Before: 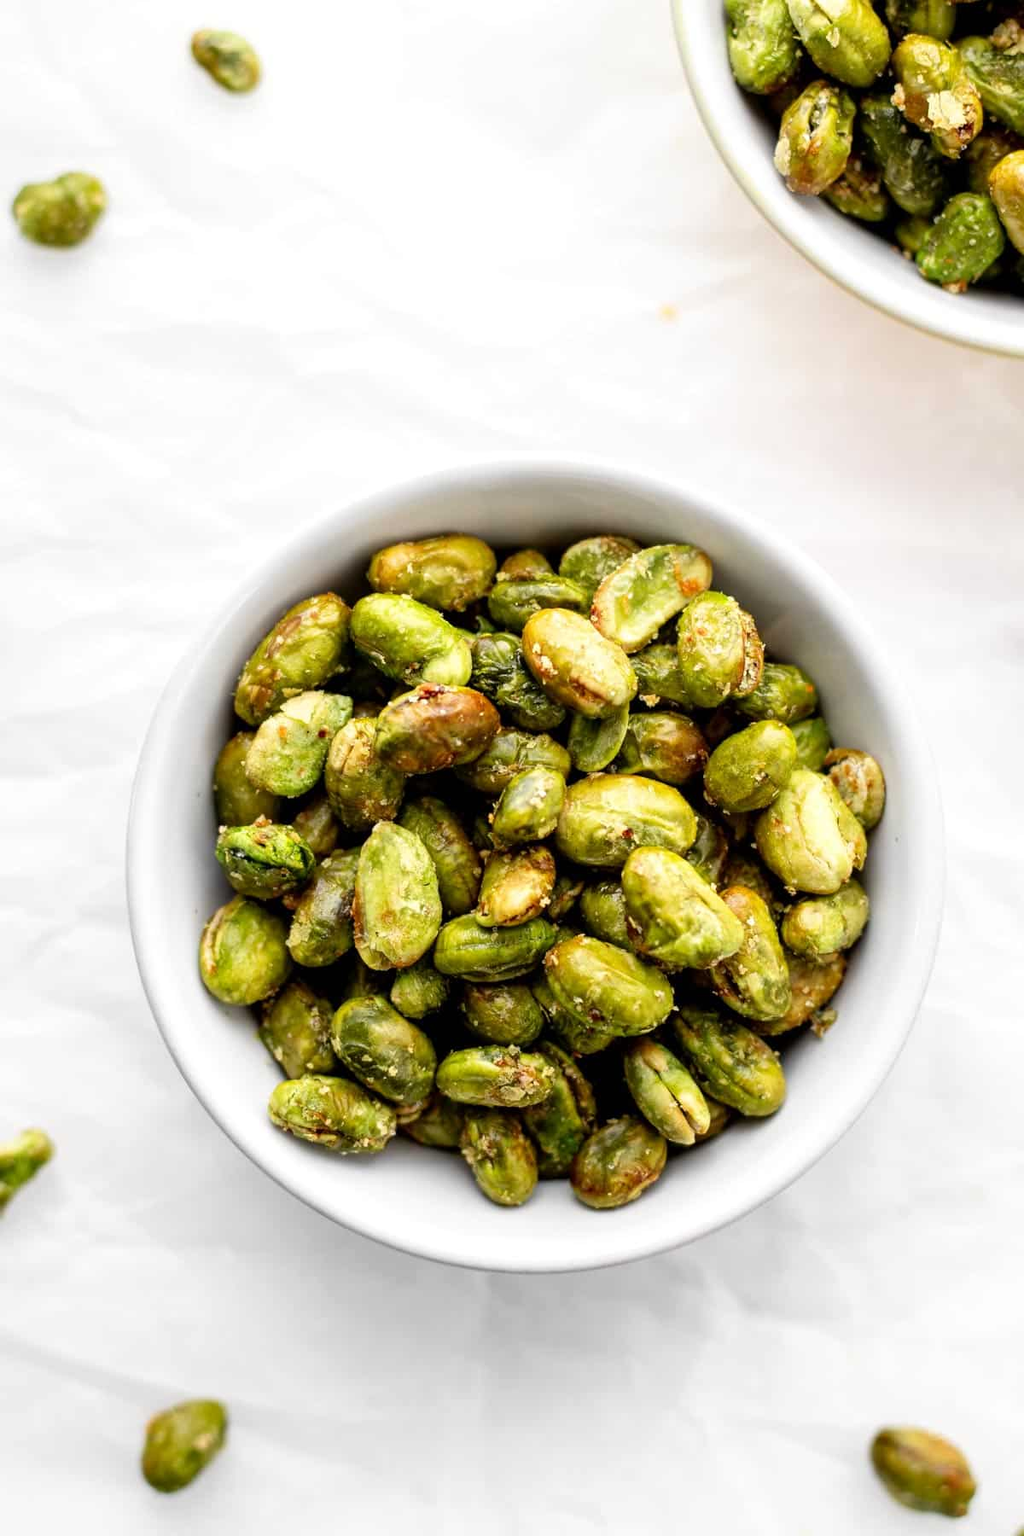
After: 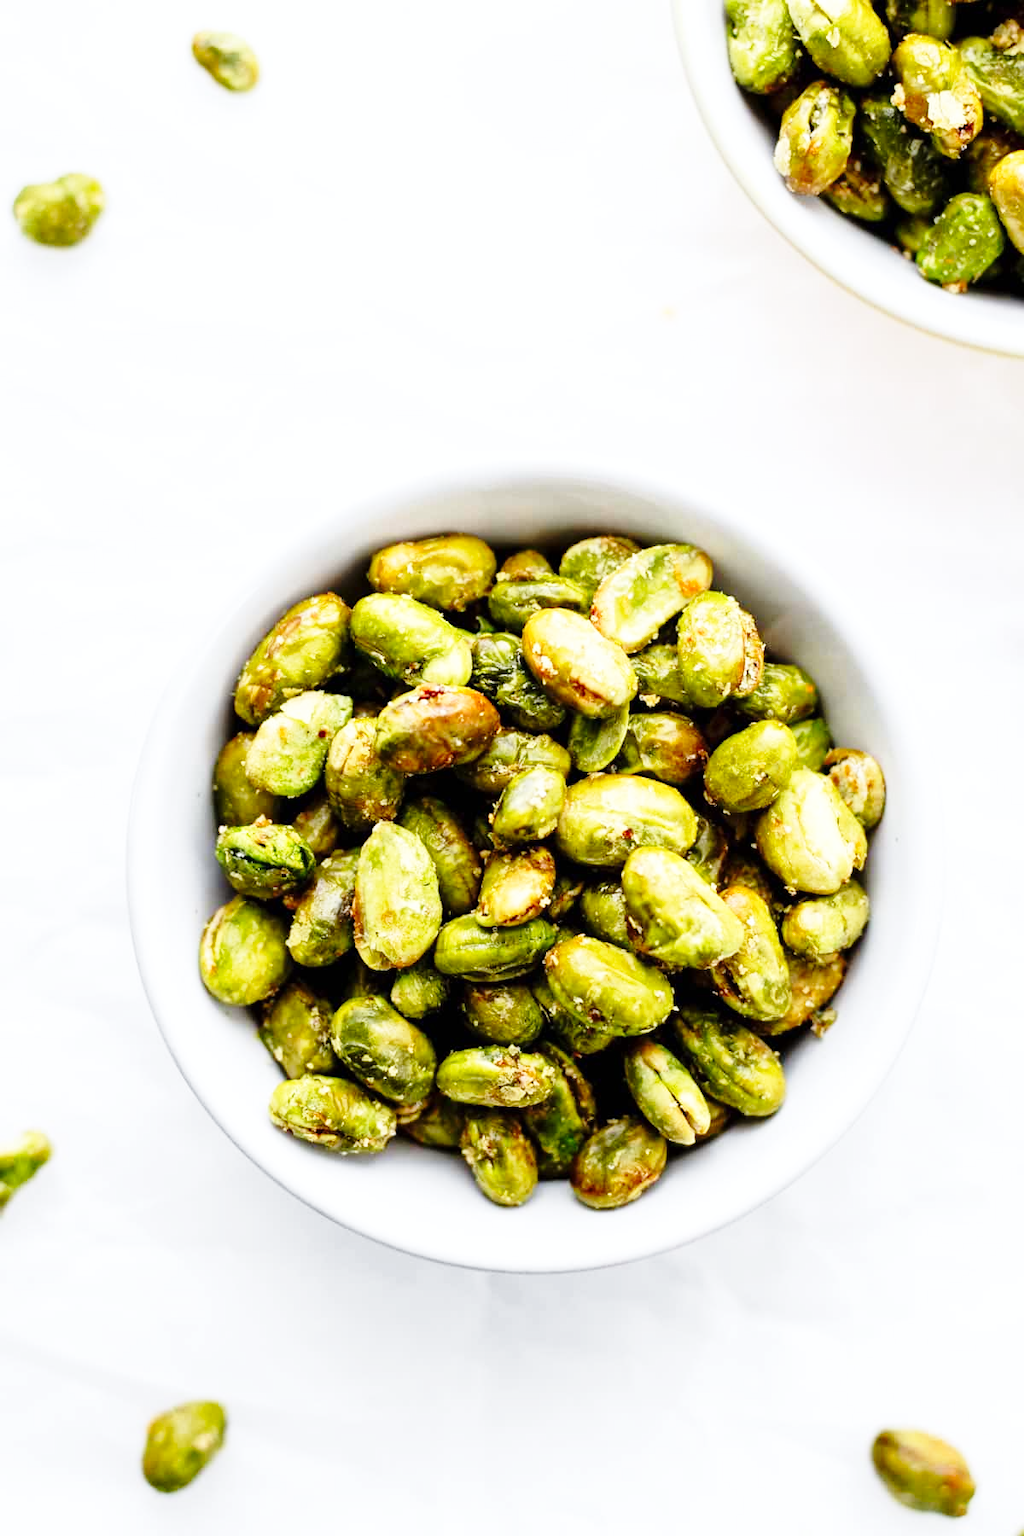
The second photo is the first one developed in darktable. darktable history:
white balance: red 0.98, blue 1.034
base curve: curves: ch0 [(0, 0) (0.028, 0.03) (0.121, 0.232) (0.46, 0.748) (0.859, 0.968) (1, 1)], preserve colors none
